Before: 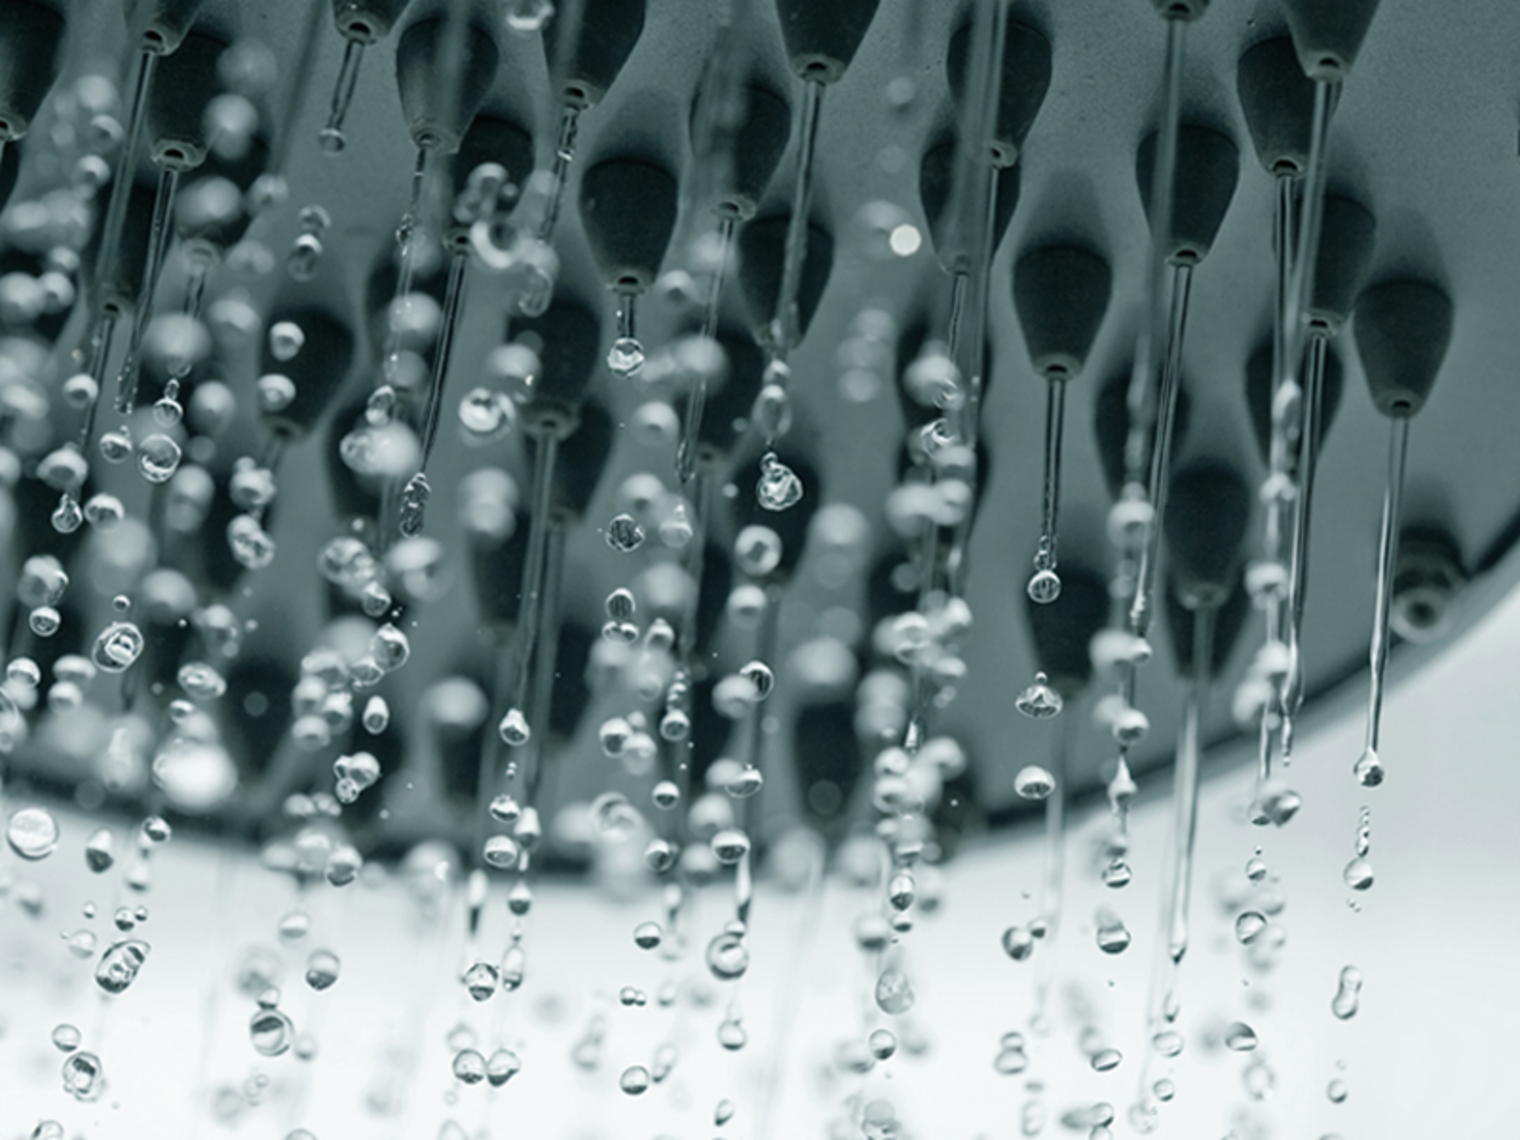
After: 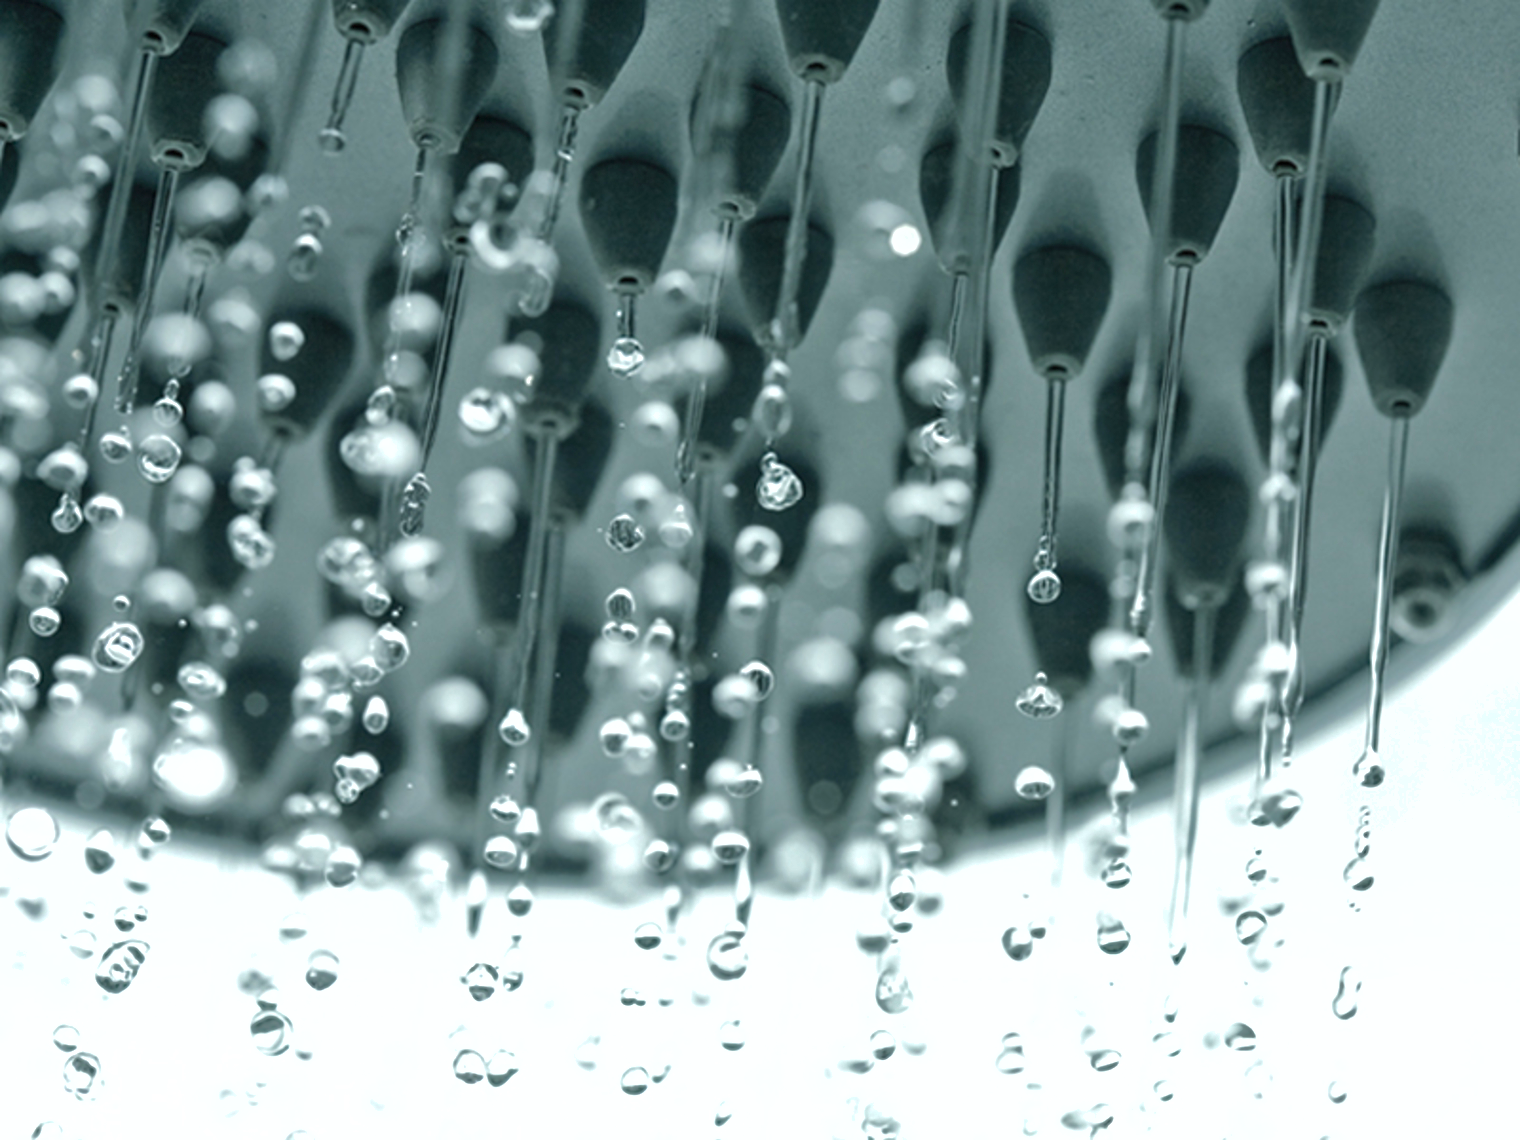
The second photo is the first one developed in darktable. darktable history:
exposure: black level correction 0, exposure 0.681 EV, compensate highlight preservation false
shadows and highlights: on, module defaults
